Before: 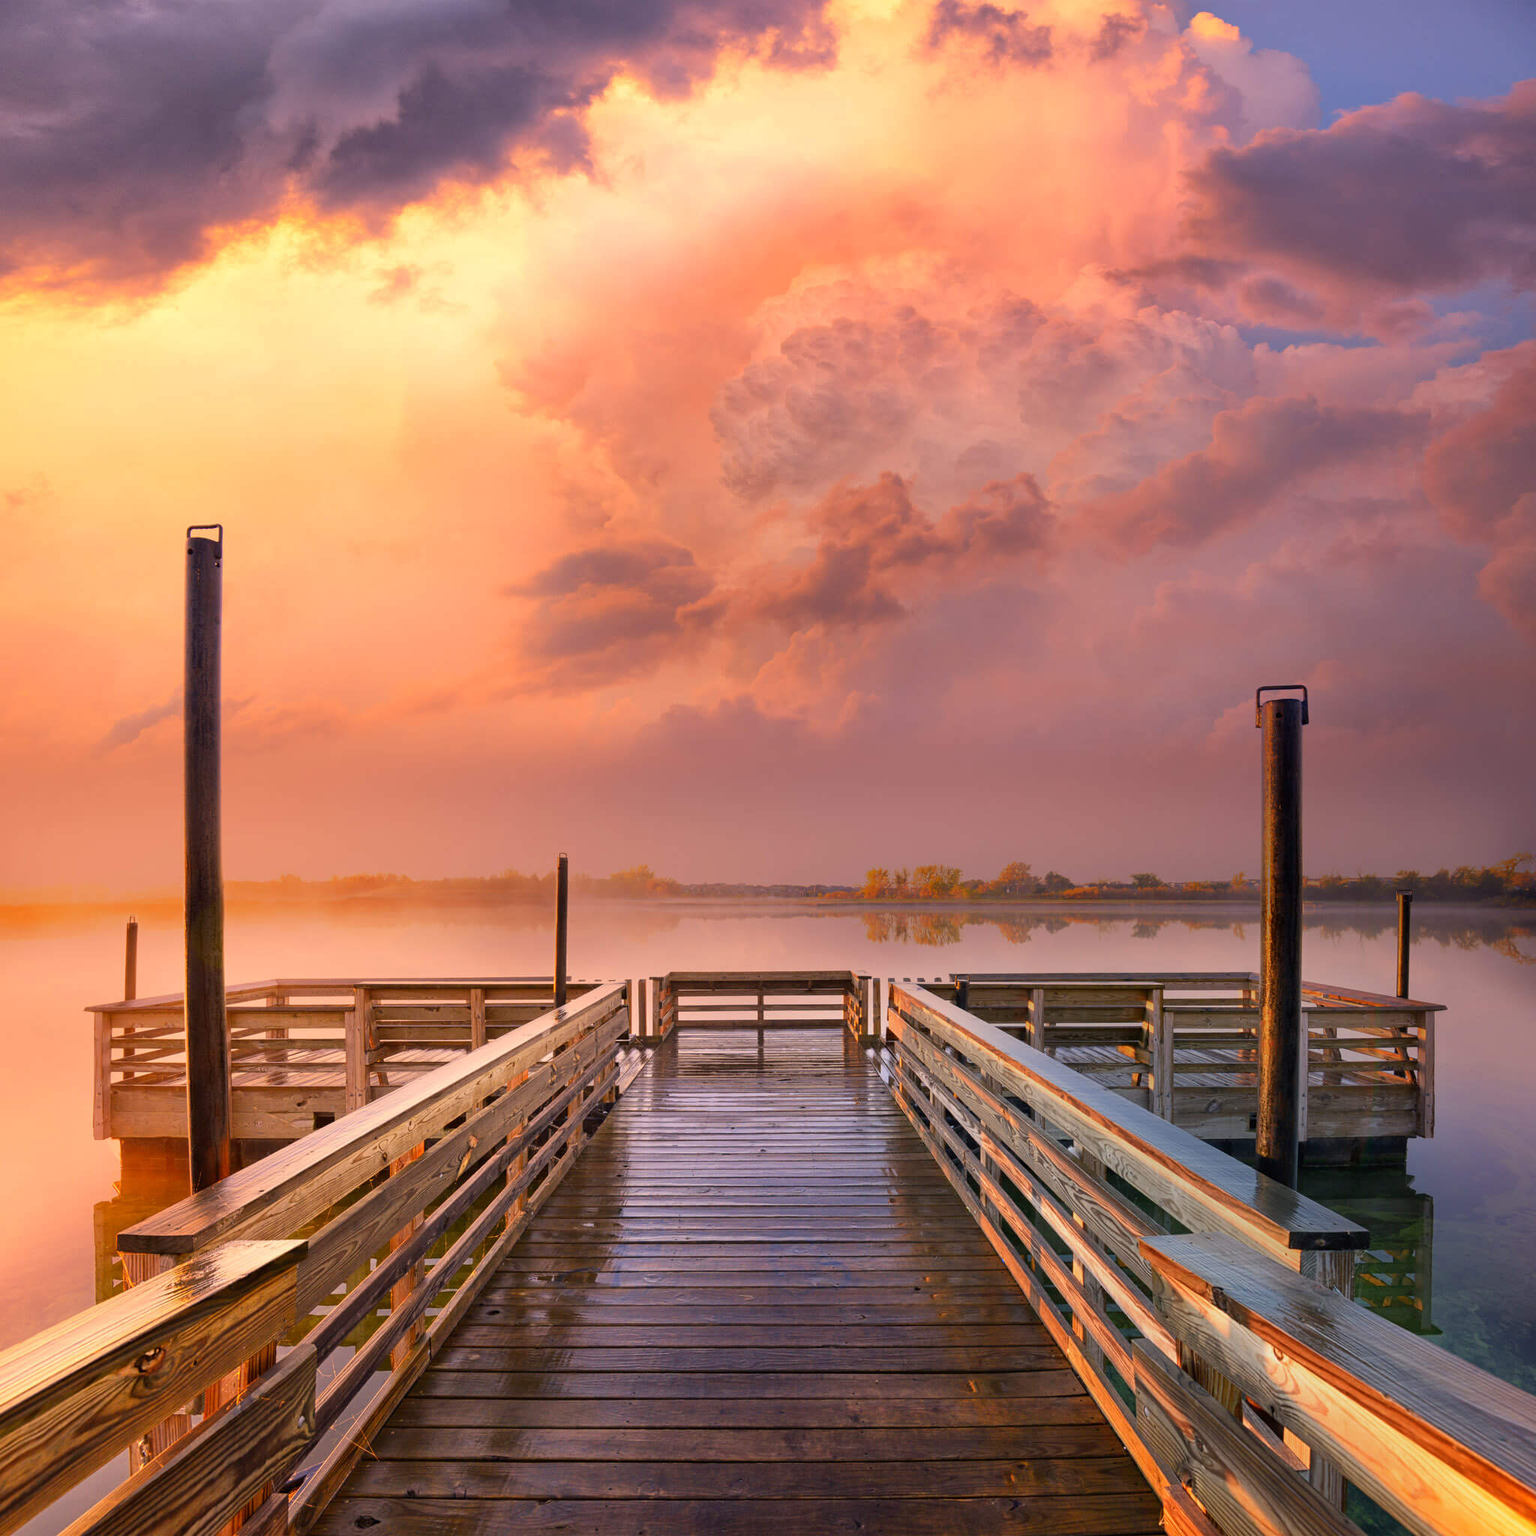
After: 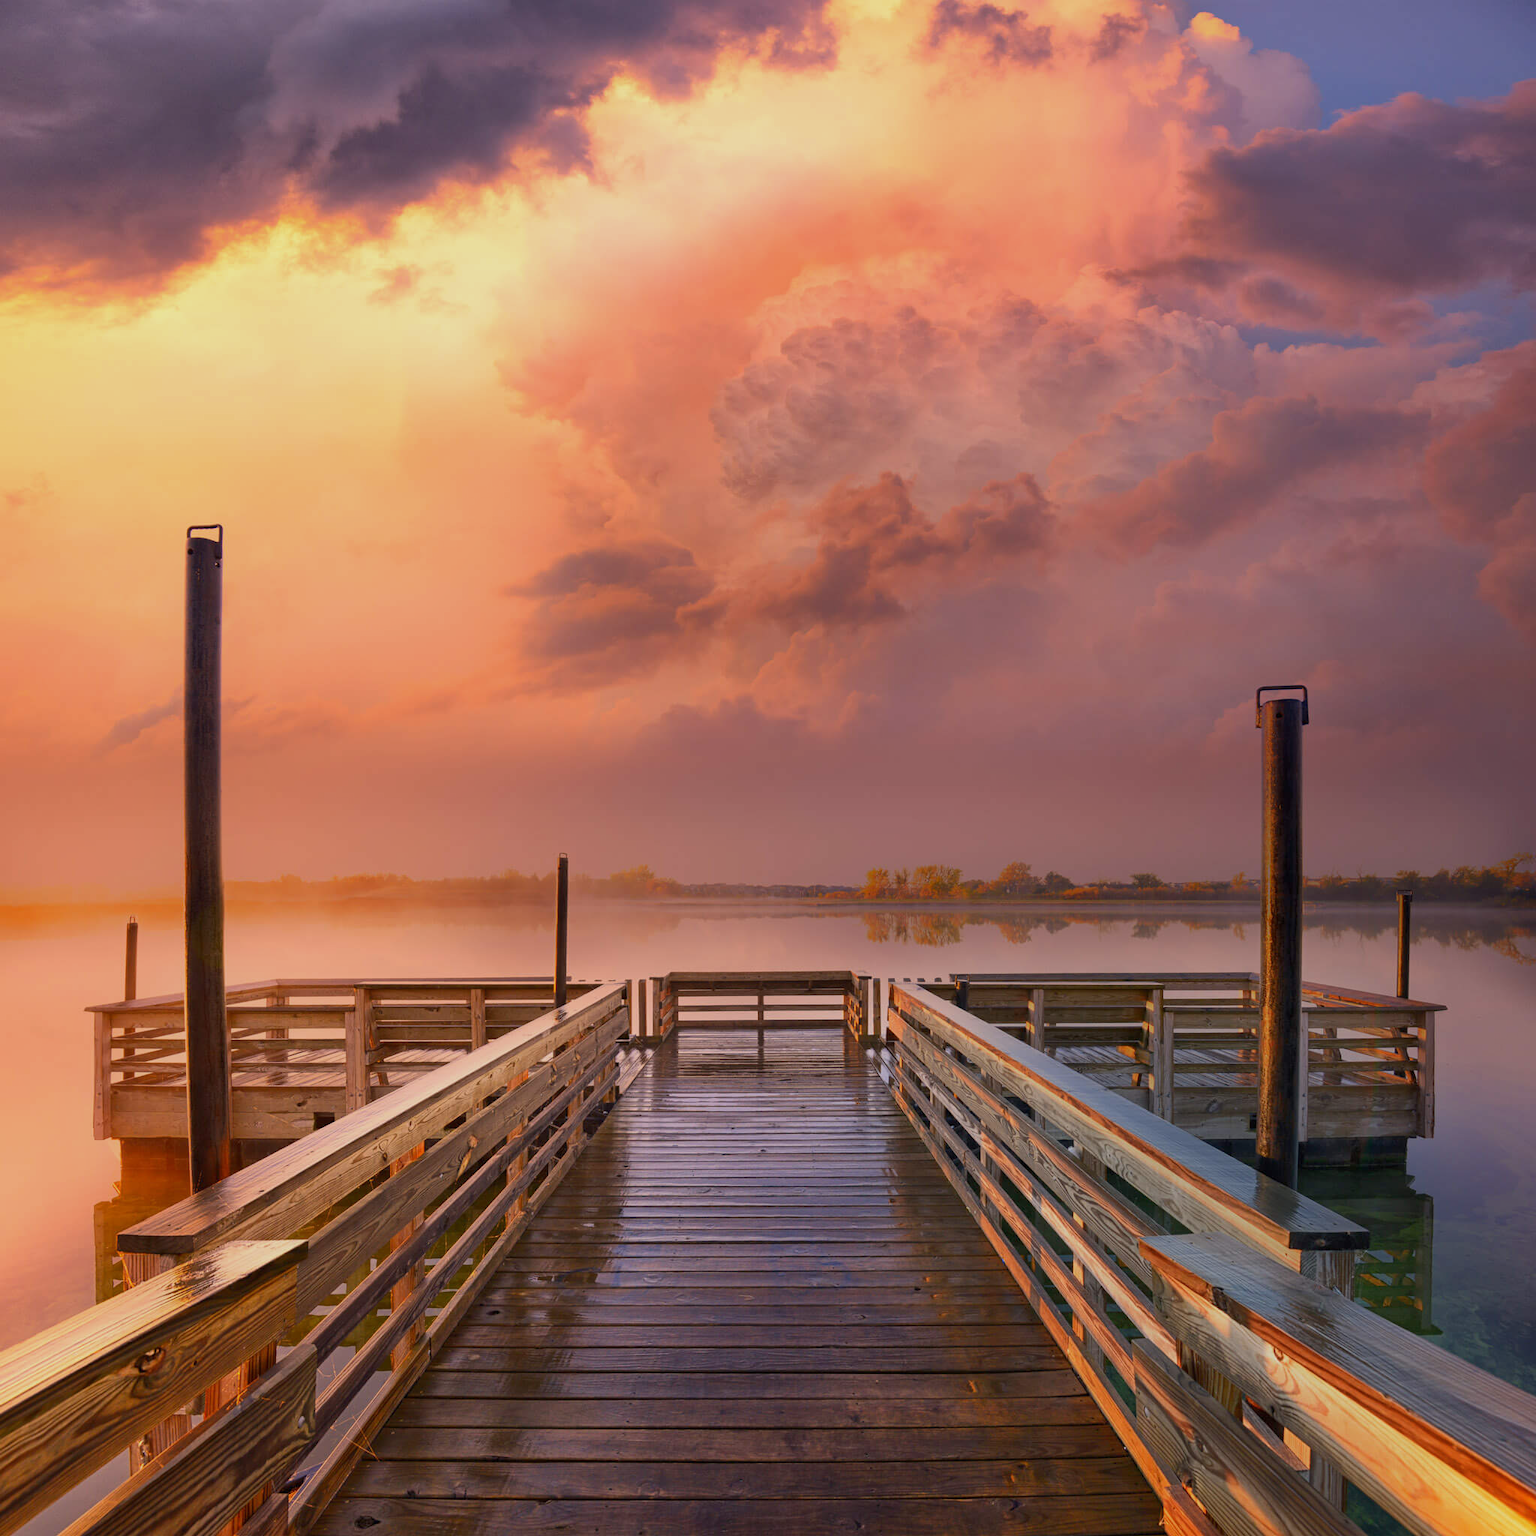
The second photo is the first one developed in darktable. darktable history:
tone equalizer: -8 EV 0.224 EV, -7 EV 0.392 EV, -6 EV 0.419 EV, -5 EV 0.286 EV, -3 EV -0.281 EV, -2 EV -0.424 EV, -1 EV -0.43 EV, +0 EV -0.274 EV
